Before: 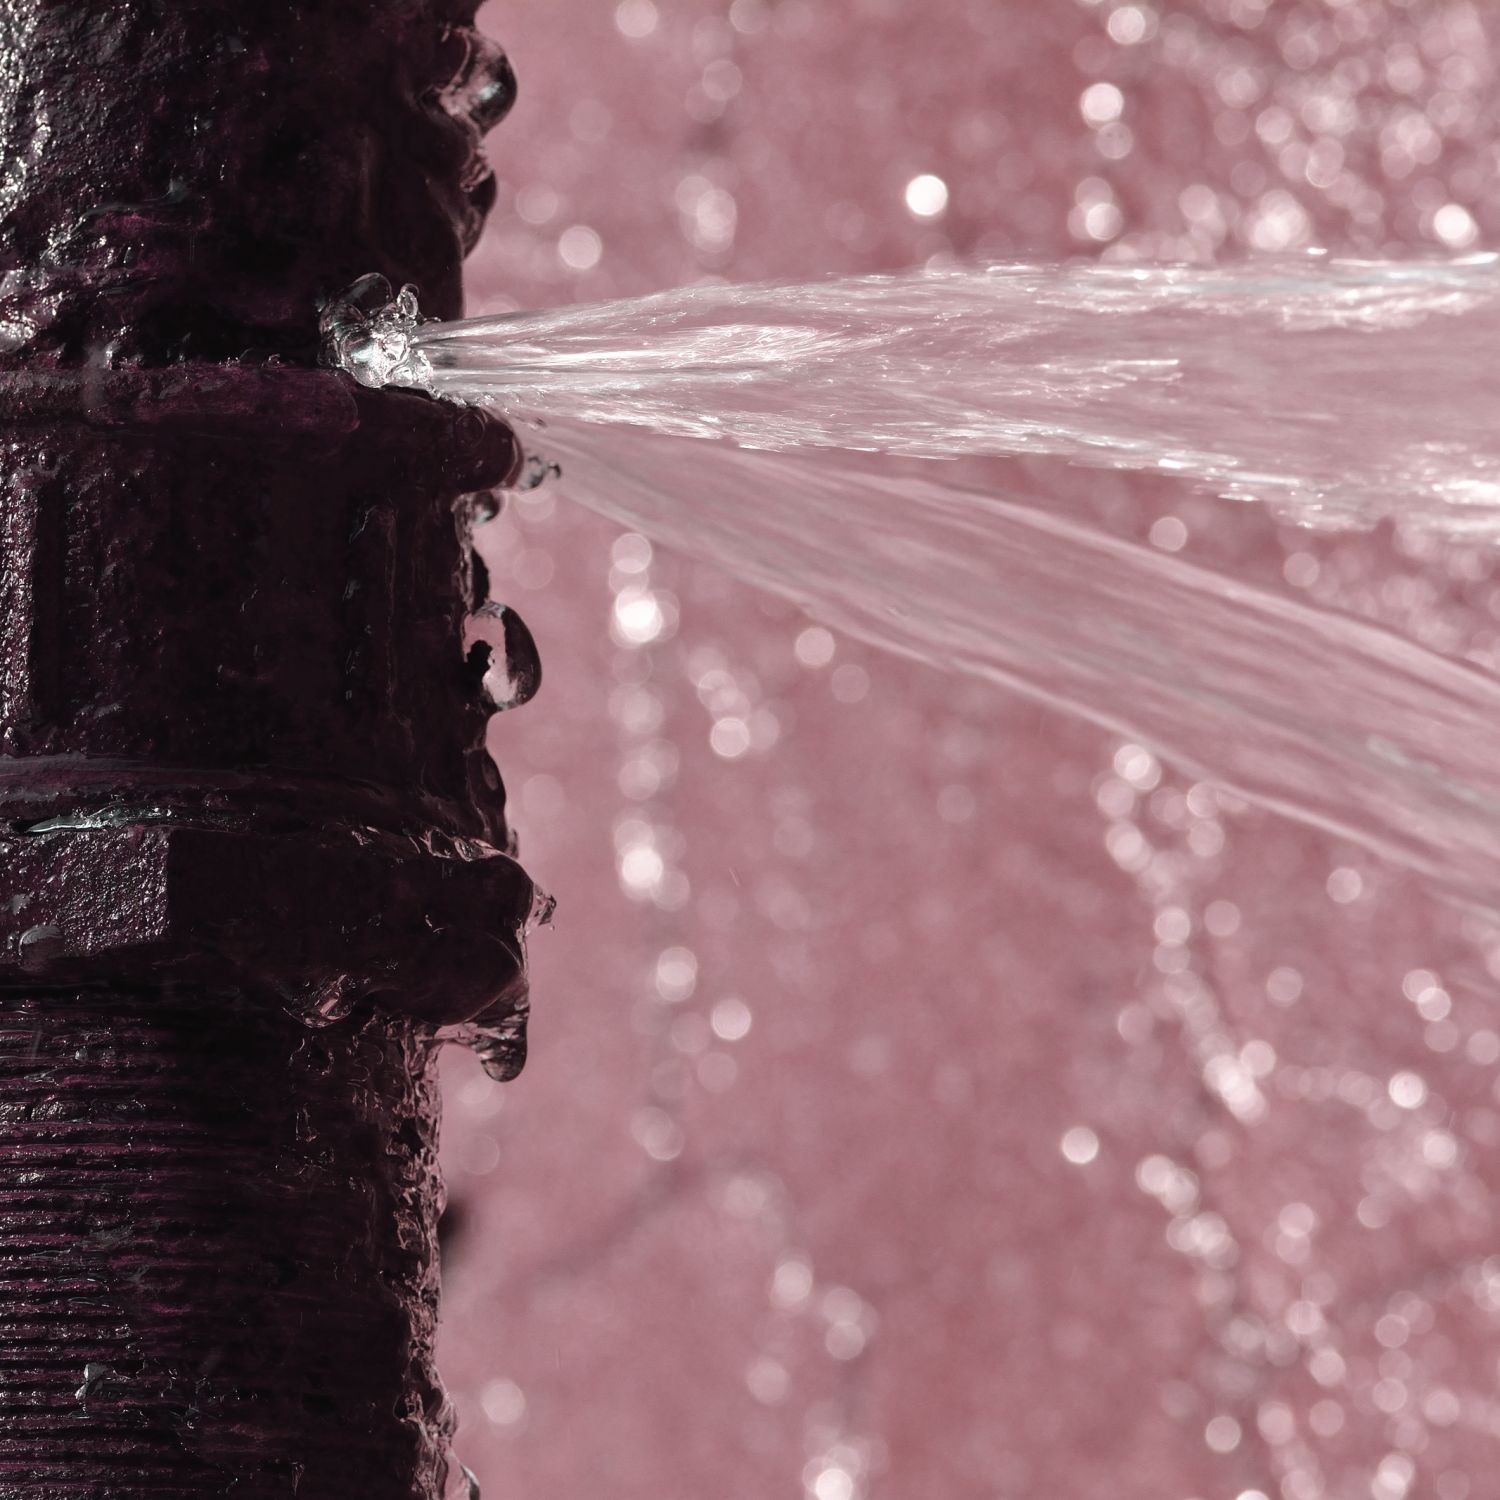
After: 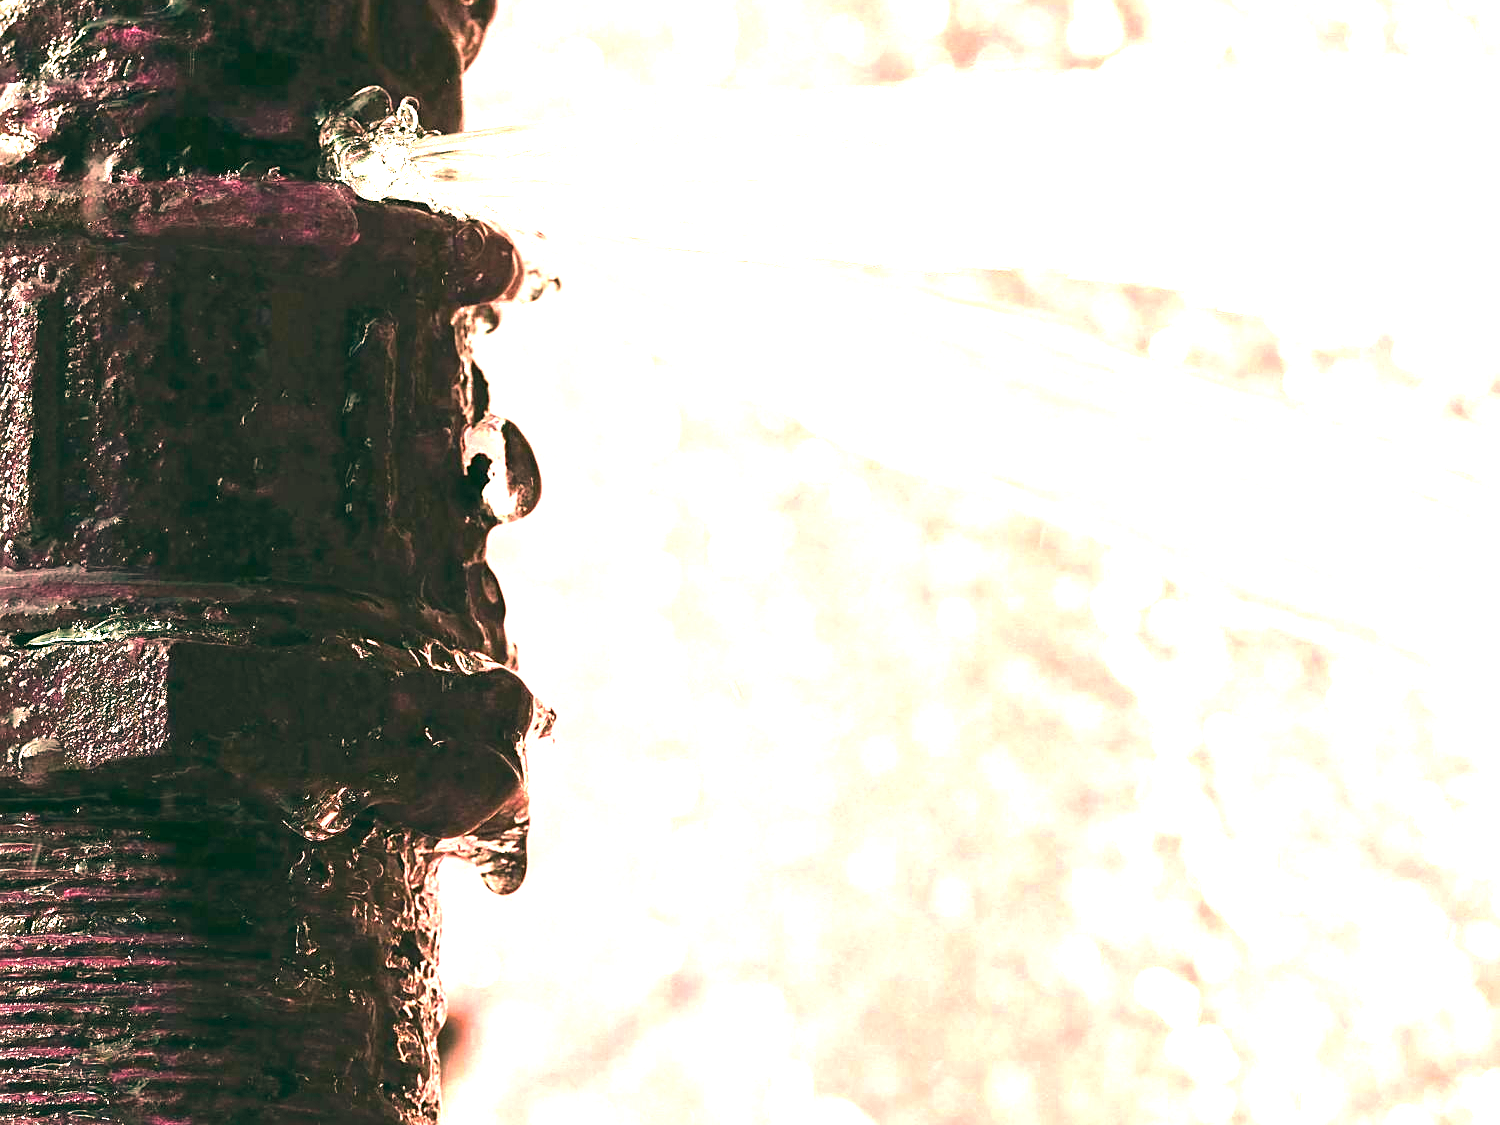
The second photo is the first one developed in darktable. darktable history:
crop and rotate: top 12.5%, bottom 12.5%
color correction: highlights a* 5.62, highlights b* 33.57, shadows a* -25.86, shadows b* 4.02
color balance rgb: linear chroma grading › shadows -10%, linear chroma grading › global chroma 20%, perceptual saturation grading › global saturation 15%, perceptual brilliance grading › global brilliance 30%, perceptual brilliance grading › highlights 12%, perceptual brilliance grading › mid-tones 24%, global vibrance 20%
exposure: black level correction 0, exposure 1.55 EV, compensate exposure bias true, compensate highlight preservation false
contrast equalizer: y [[0.5 ×6], [0.5 ×6], [0.5, 0.5, 0.501, 0.545, 0.707, 0.863], [0 ×6], [0 ×6]]
sharpen: on, module defaults
